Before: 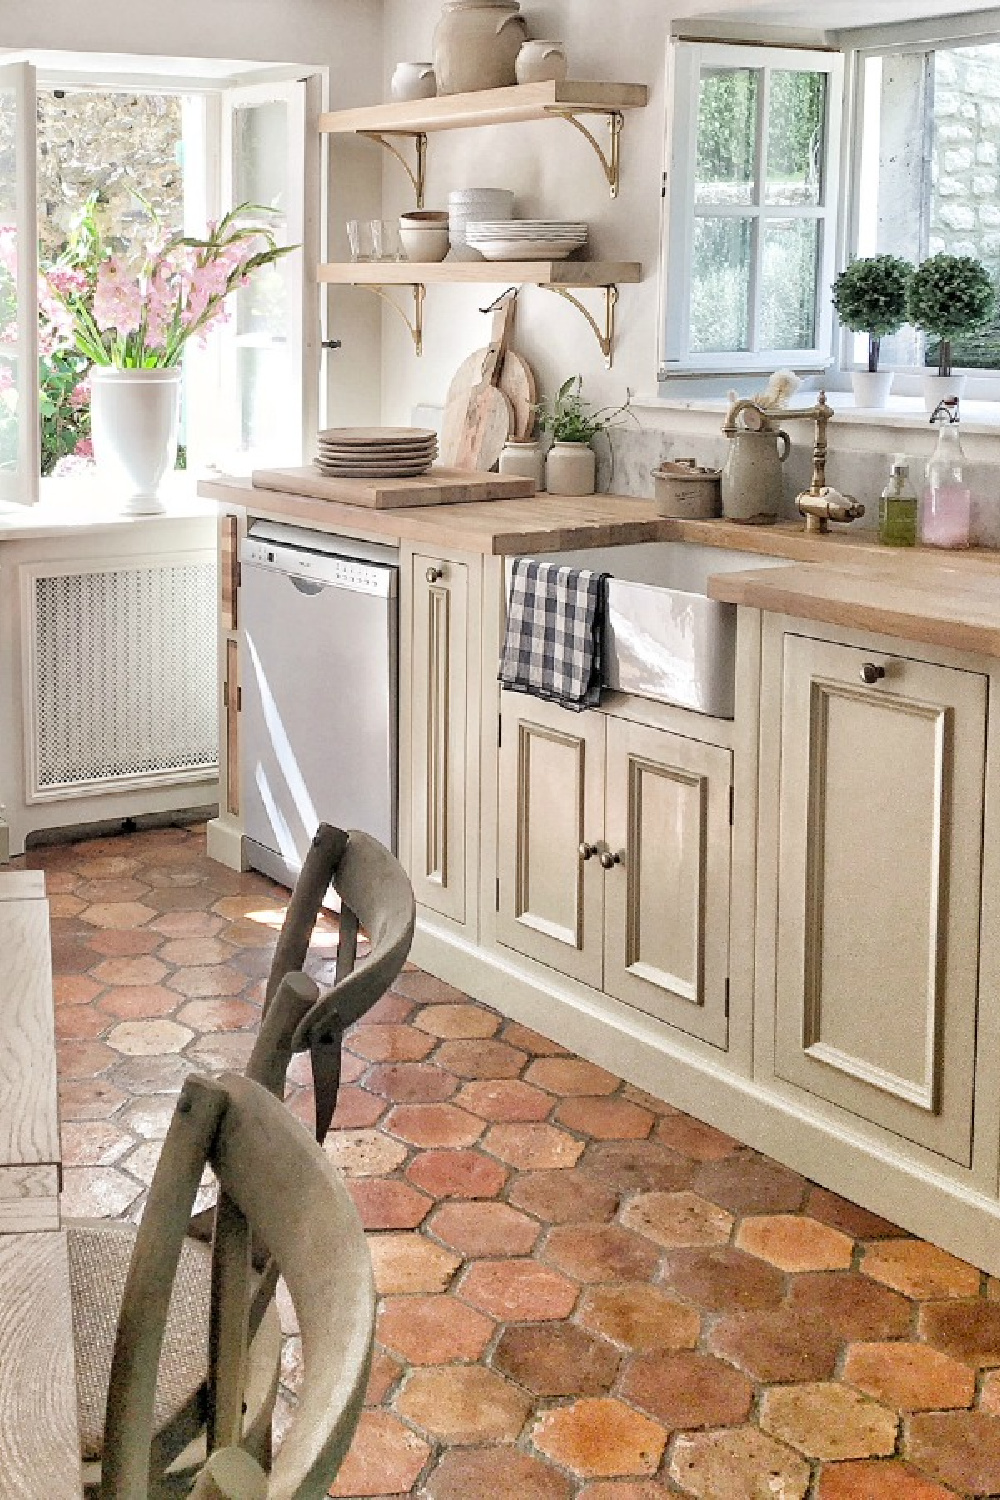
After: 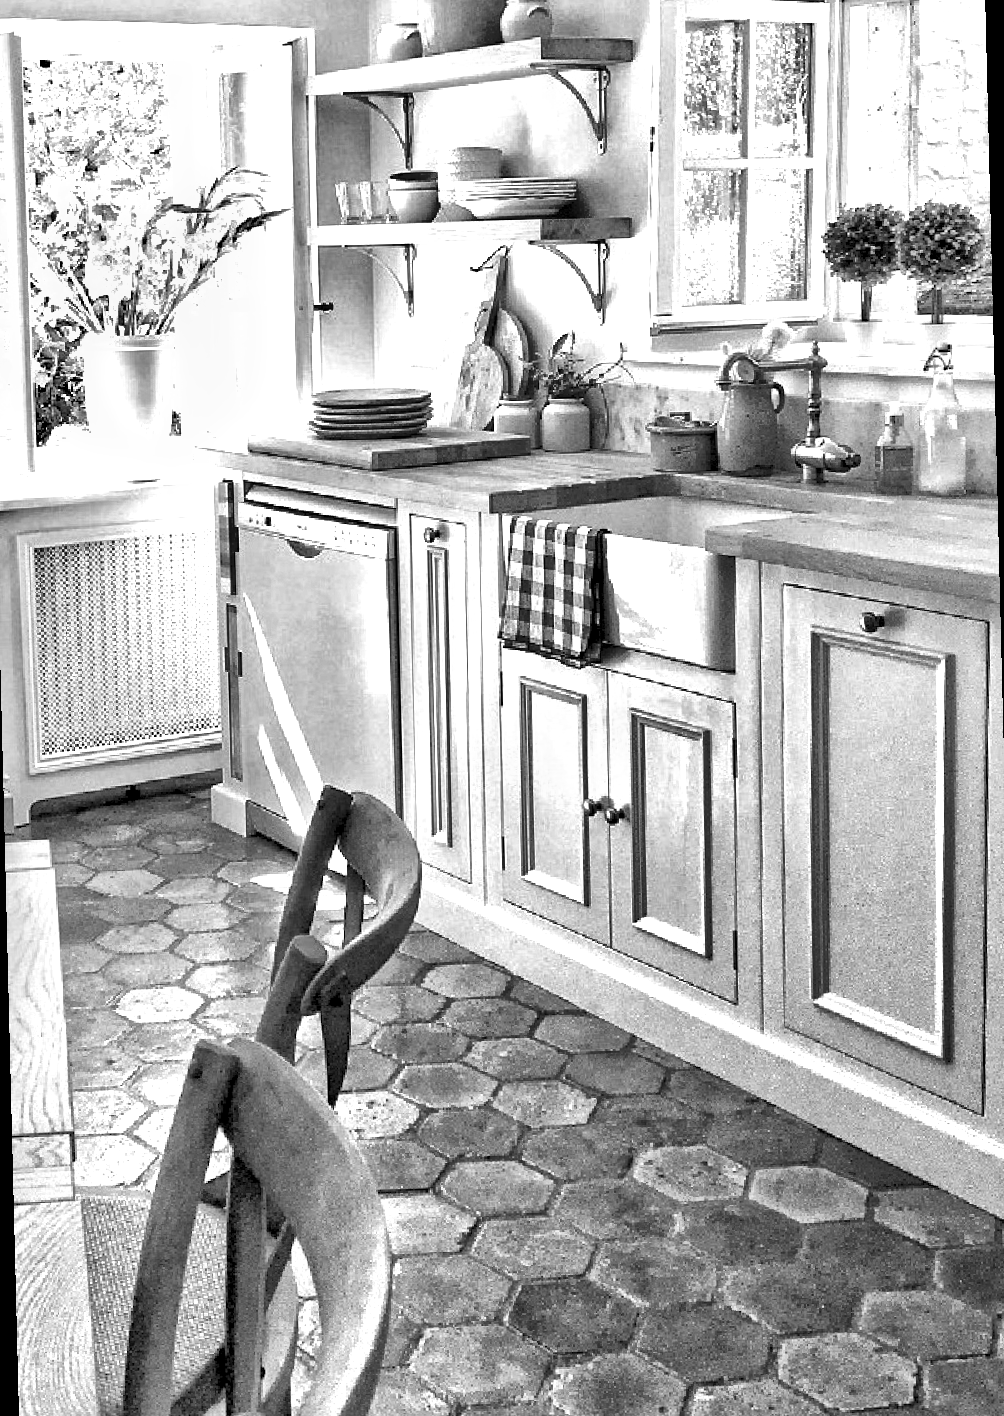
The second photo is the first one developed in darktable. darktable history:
rotate and perspective: rotation -1.42°, crop left 0.016, crop right 0.984, crop top 0.035, crop bottom 0.965
exposure: exposure 0.77 EV, compensate highlight preservation false
monochrome: a -11.7, b 1.62, size 0.5, highlights 0.38
shadows and highlights: soften with gaussian
haze removal: compatibility mode true, adaptive false
local contrast: mode bilateral grid, contrast 20, coarseness 19, detail 163%, midtone range 0.2
